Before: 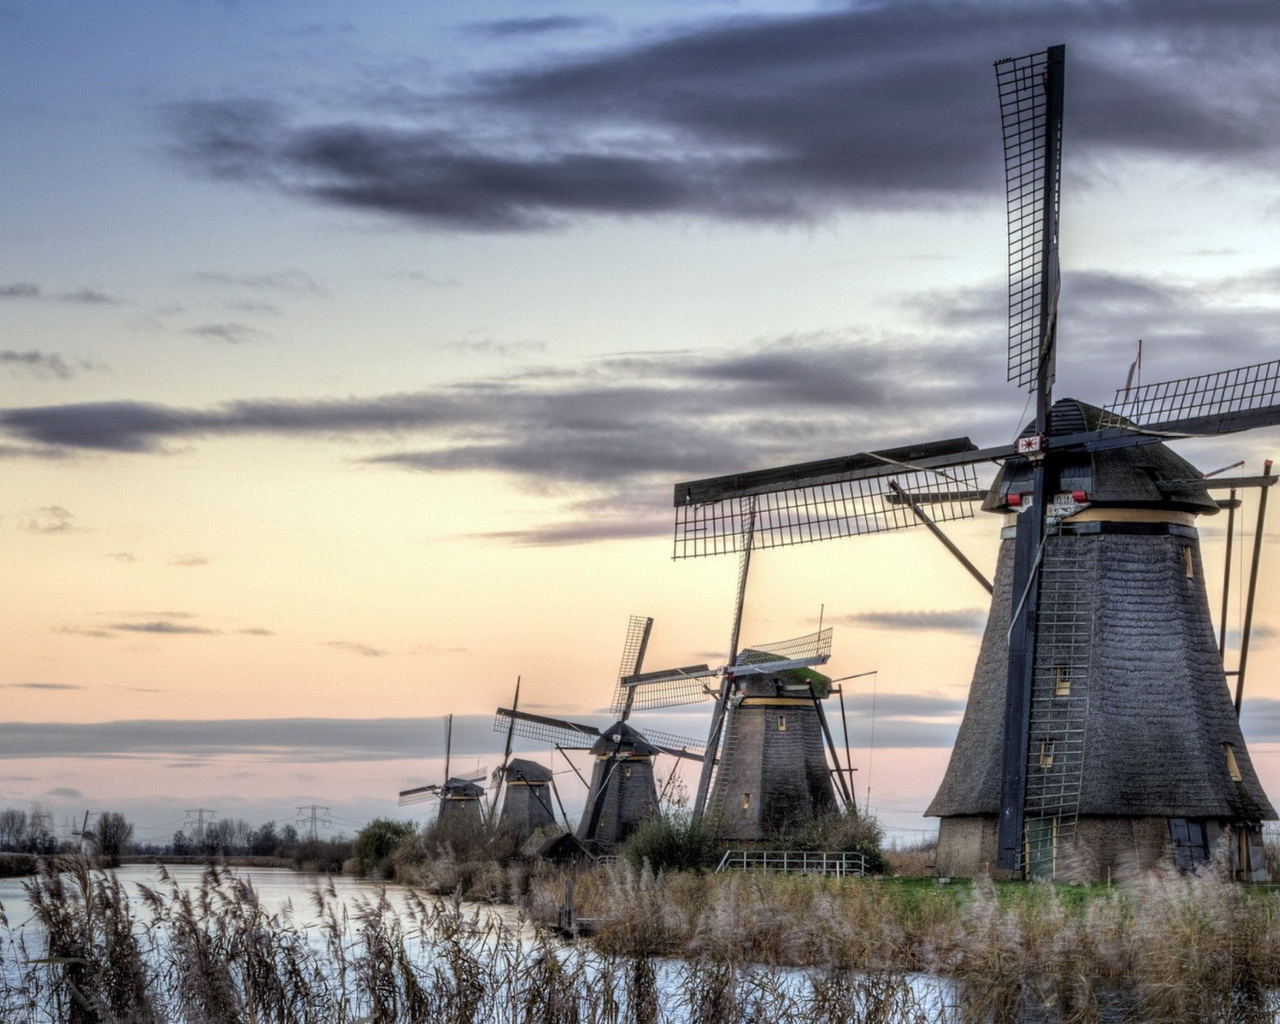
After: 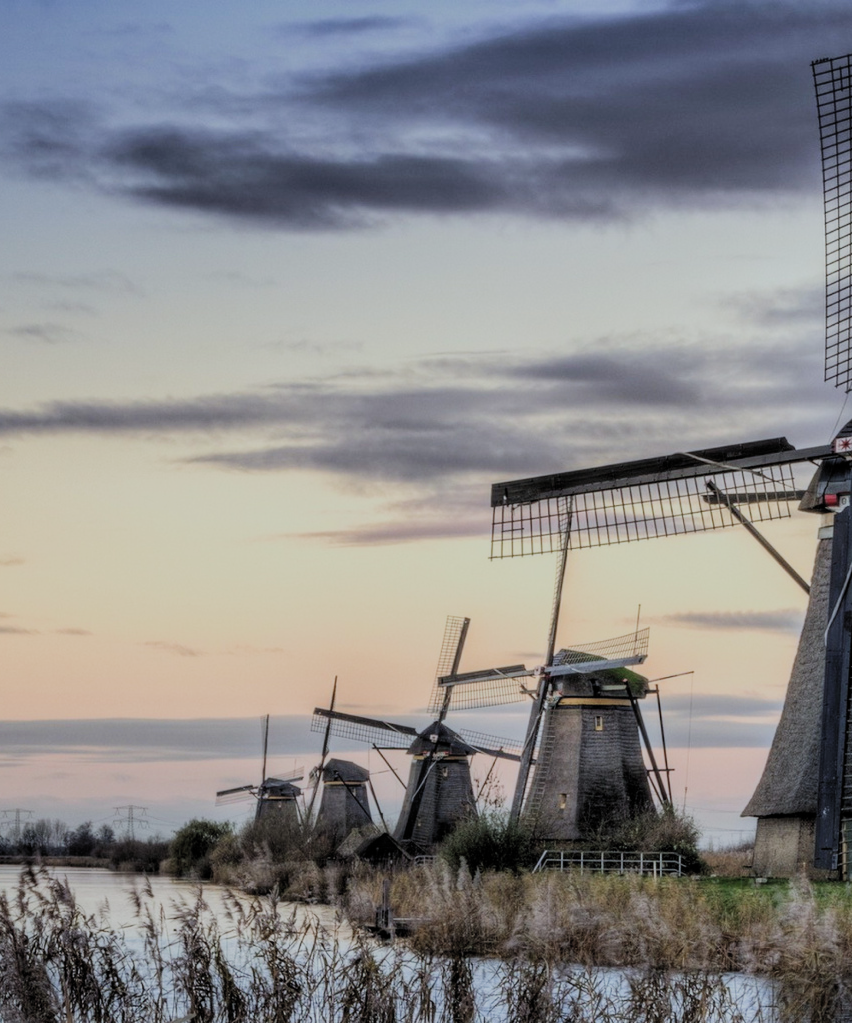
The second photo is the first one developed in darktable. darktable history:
crop and rotate: left 14.313%, right 19.073%
filmic rgb: black relative exposure -7.25 EV, white relative exposure 5.05 EV, hardness 3.22, color science v5 (2021), contrast in shadows safe, contrast in highlights safe
